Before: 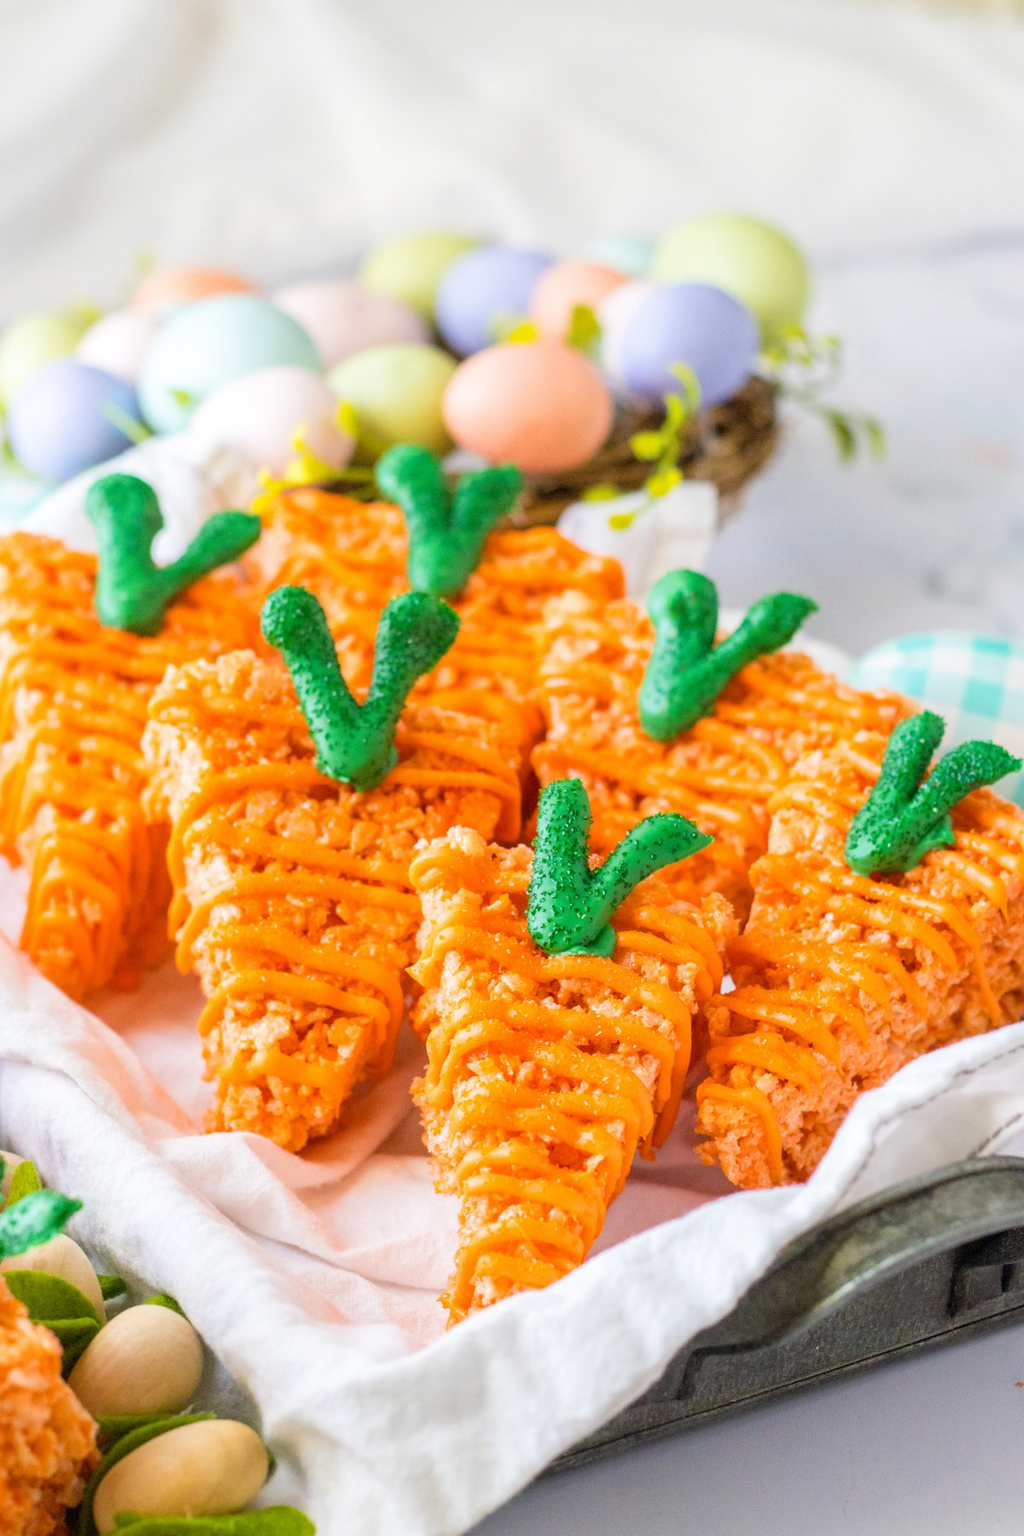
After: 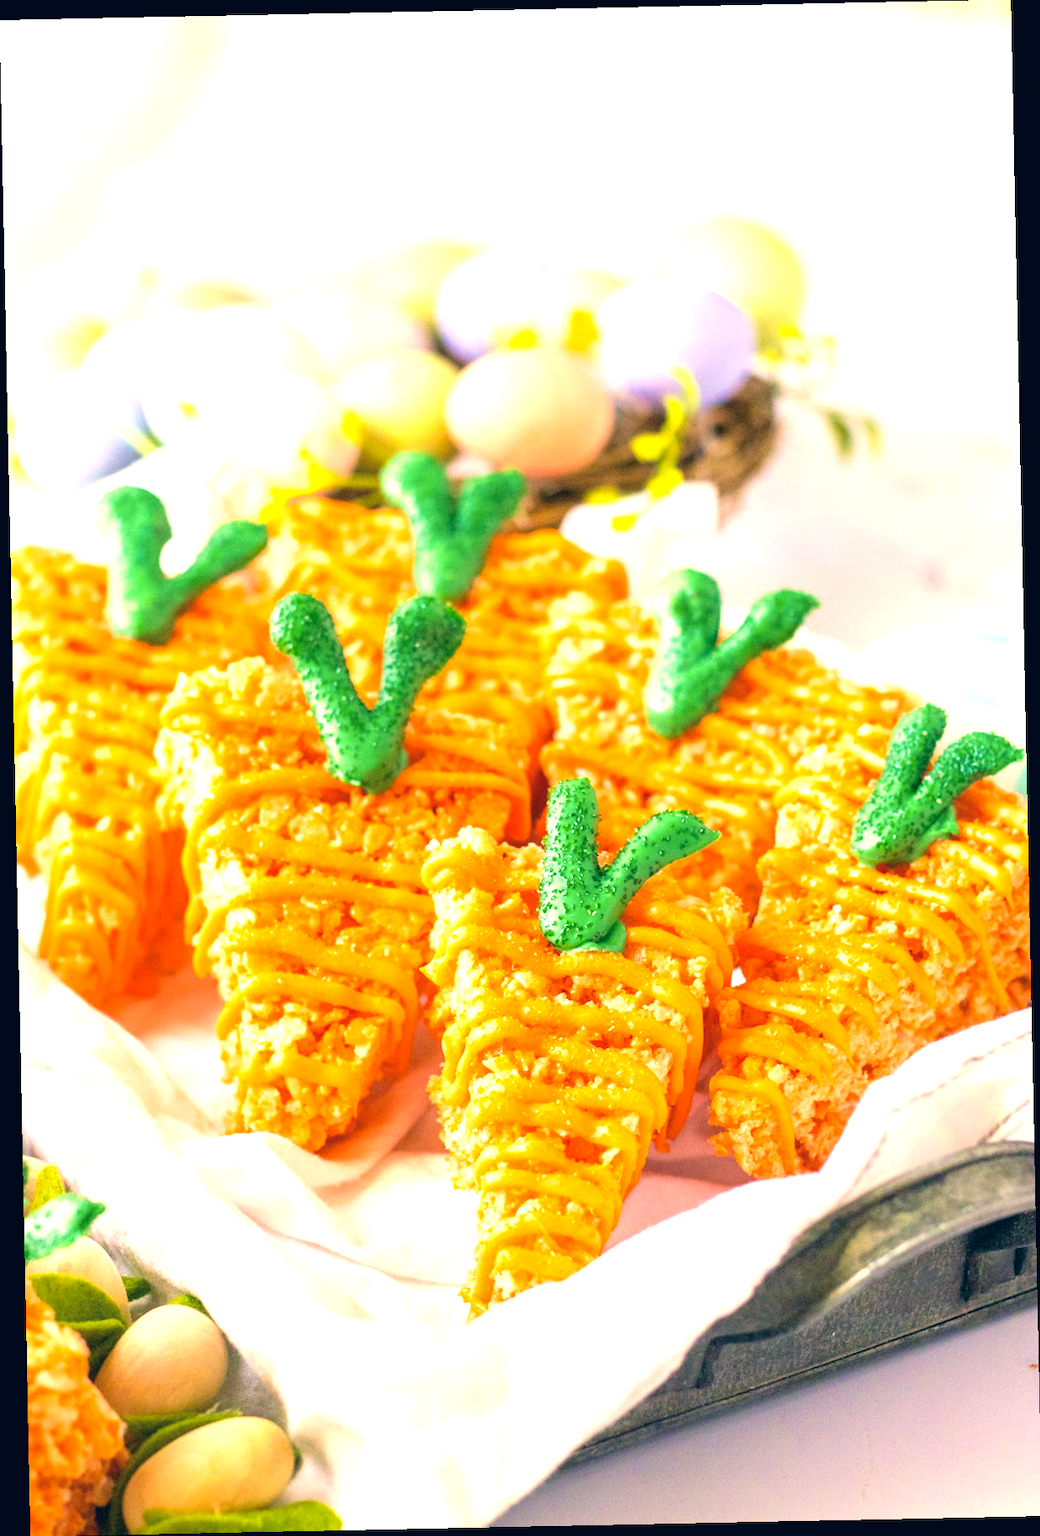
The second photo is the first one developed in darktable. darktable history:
color correction: highlights a* 10.32, highlights b* 14.66, shadows a* -9.59, shadows b* -15.02
rotate and perspective: rotation -1.17°, automatic cropping off
exposure: black level correction -0.001, exposure 0.9 EV, compensate exposure bias true, compensate highlight preservation false
velvia: on, module defaults
